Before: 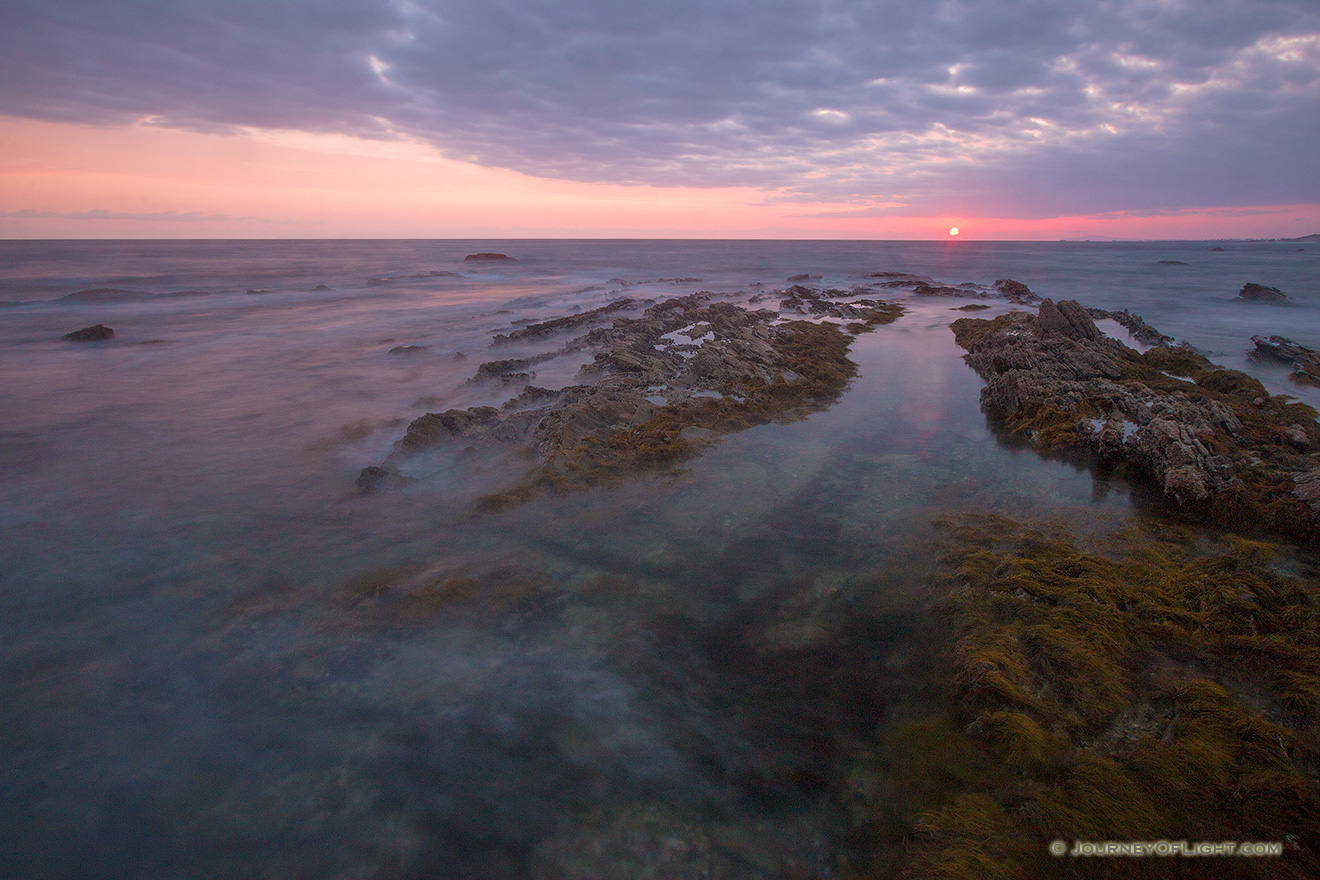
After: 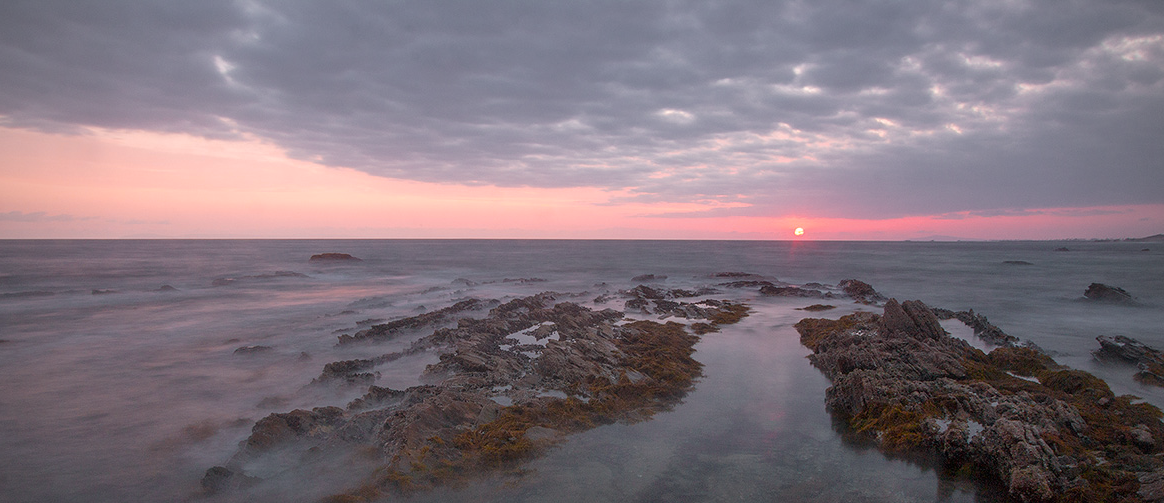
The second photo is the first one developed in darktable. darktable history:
color zones: curves: ch1 [(0.25, 0.61) (0.75, 0.248)]
crop and rotate: left 11.812%, bottom 42.776%
vignetting: fall-off radius 81.94%
